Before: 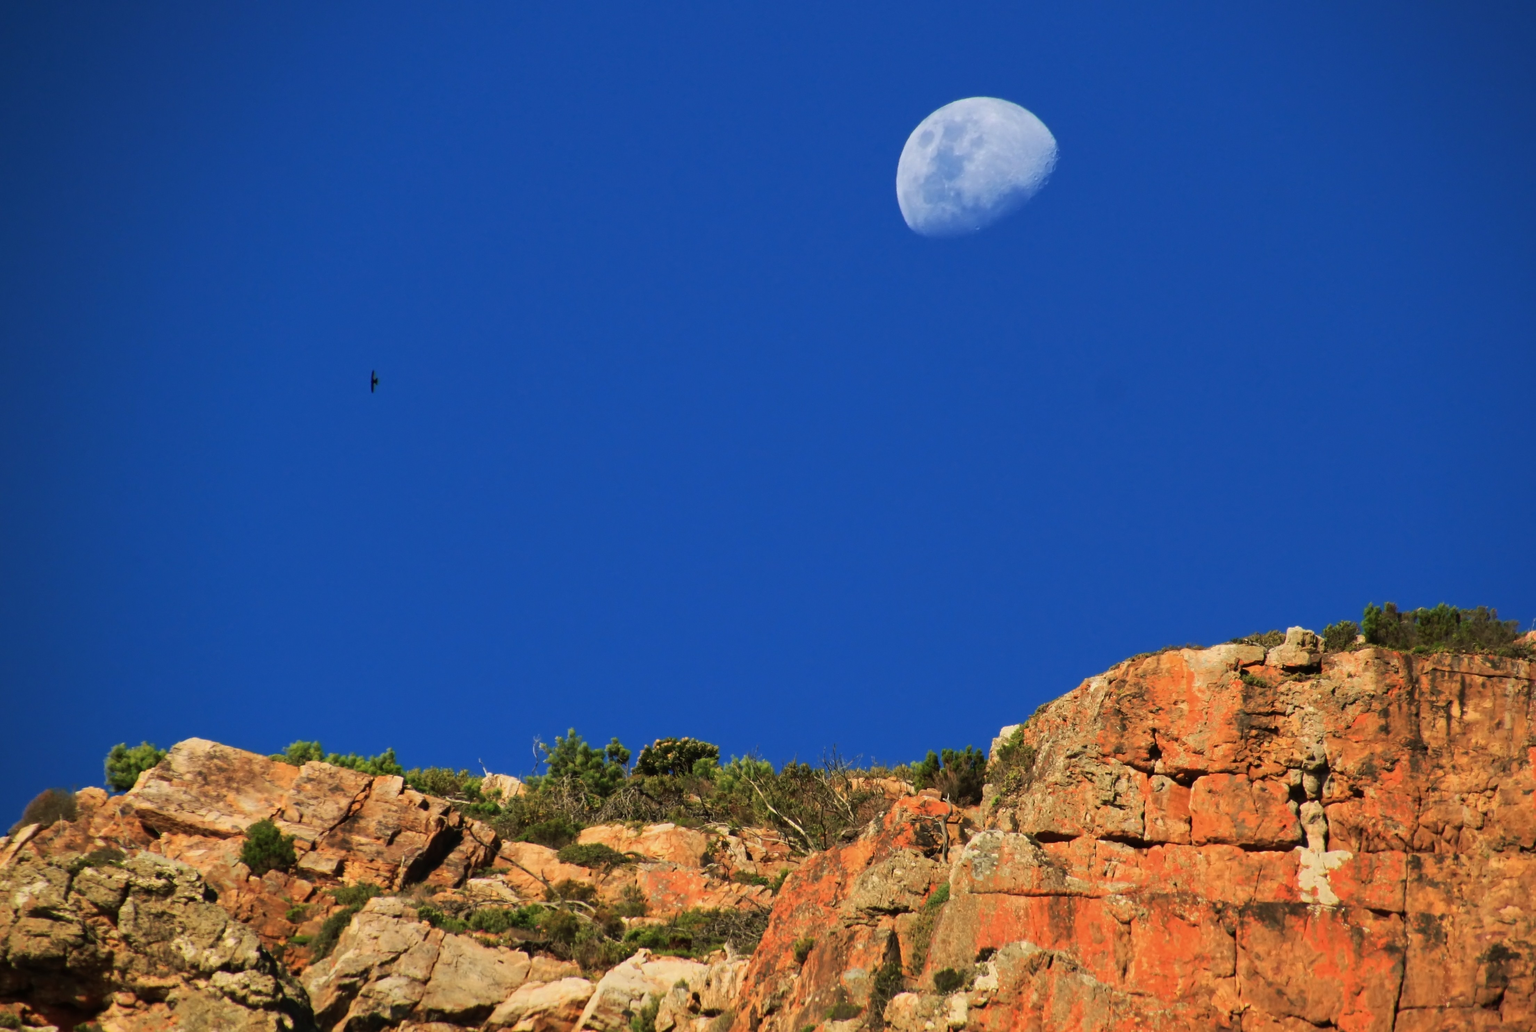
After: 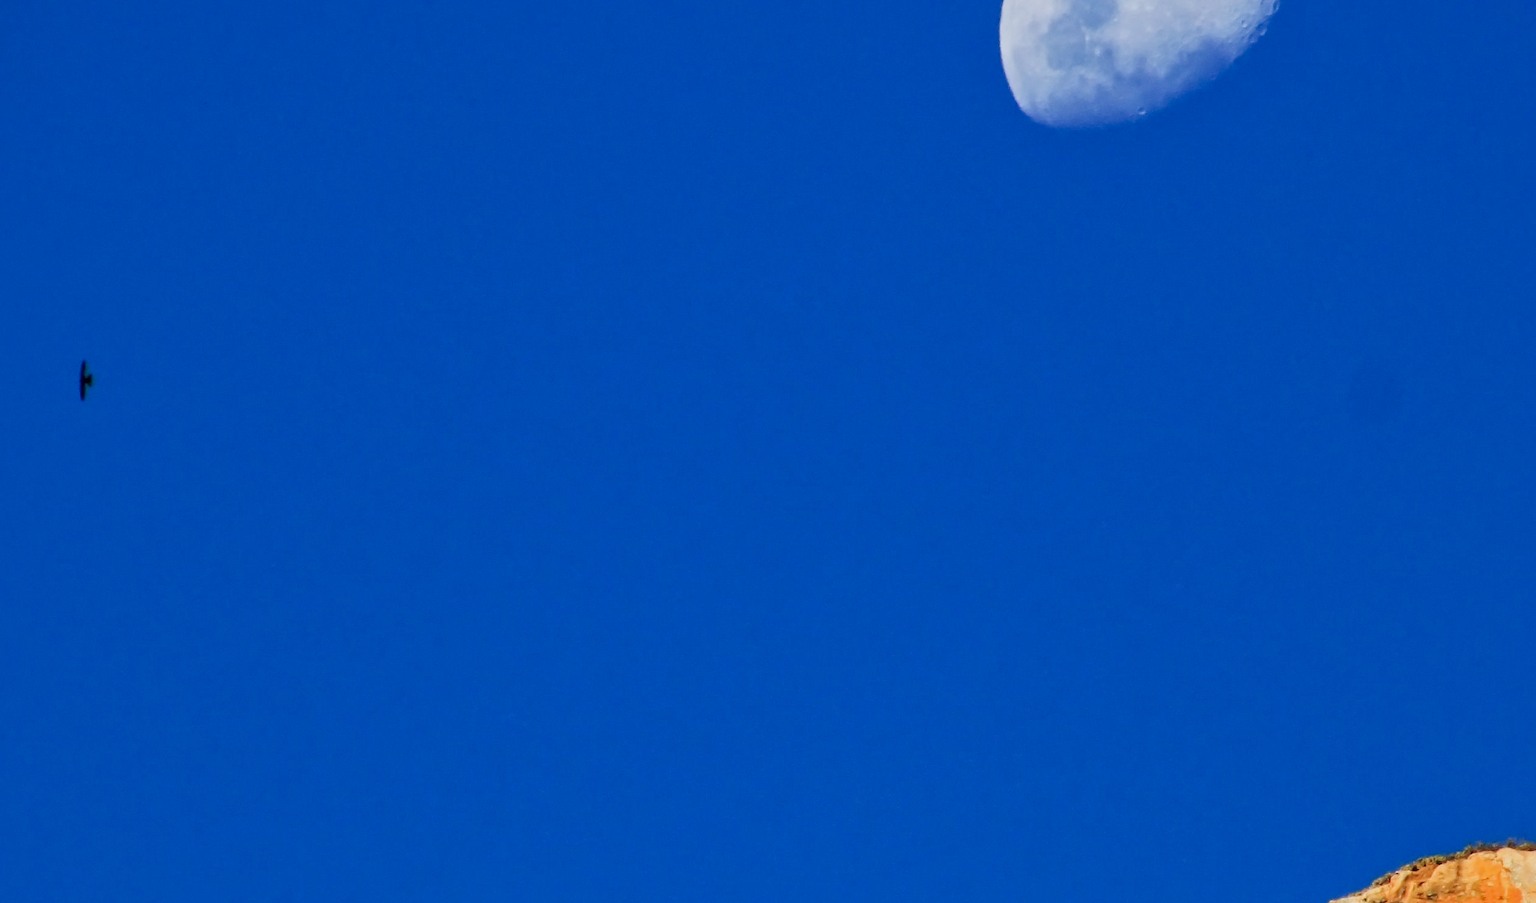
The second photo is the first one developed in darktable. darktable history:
crop: left 21.195%, top 15.937%, right 21.674%, bottom 34.08%
local contrast: mode bilateral grid, contrast 19, coarseness 50, detail 129%, midtone range 0.2
tone curve: curves: ch0 [(0, 0.019) (0.204, 0.162) (0.491, 0.519) (0.748, 0.765) (1, 0.919)]; ch1 [(0, 0) (0.179, 0.173) (0.322, 0.32) (0.442, 0.447) (0.496, 0.504) (0.566, 0.585) (0.761, 0.803) (1, 1)]; ch2 [(0, 0) (0.434, 0.447) (0.483, 0.487) (0.555, 0.563) (0.697, 0.68) (1, 1)], preserve colors none
